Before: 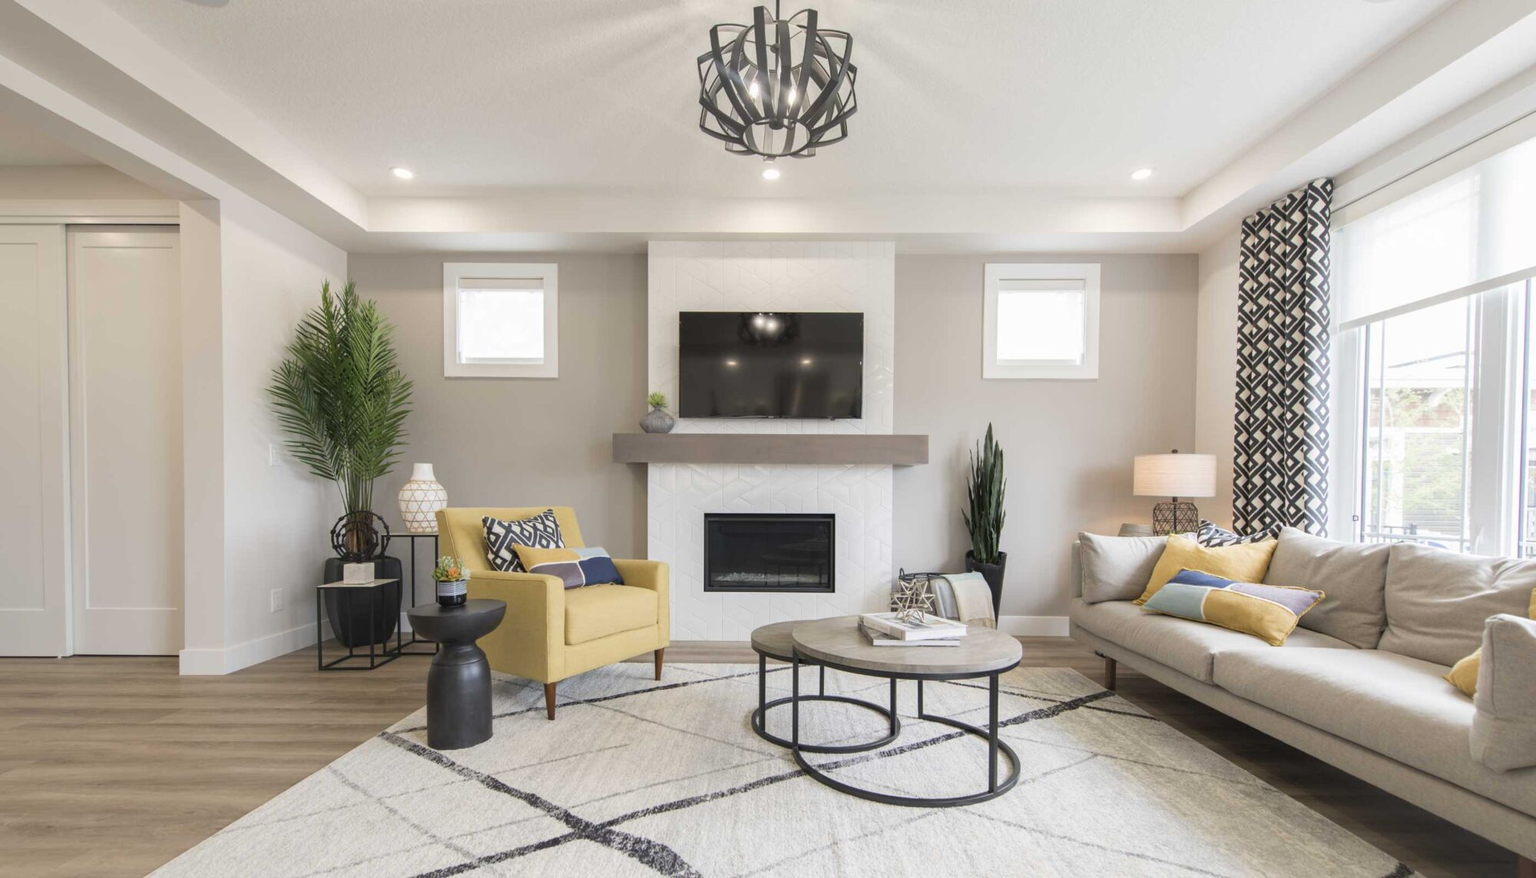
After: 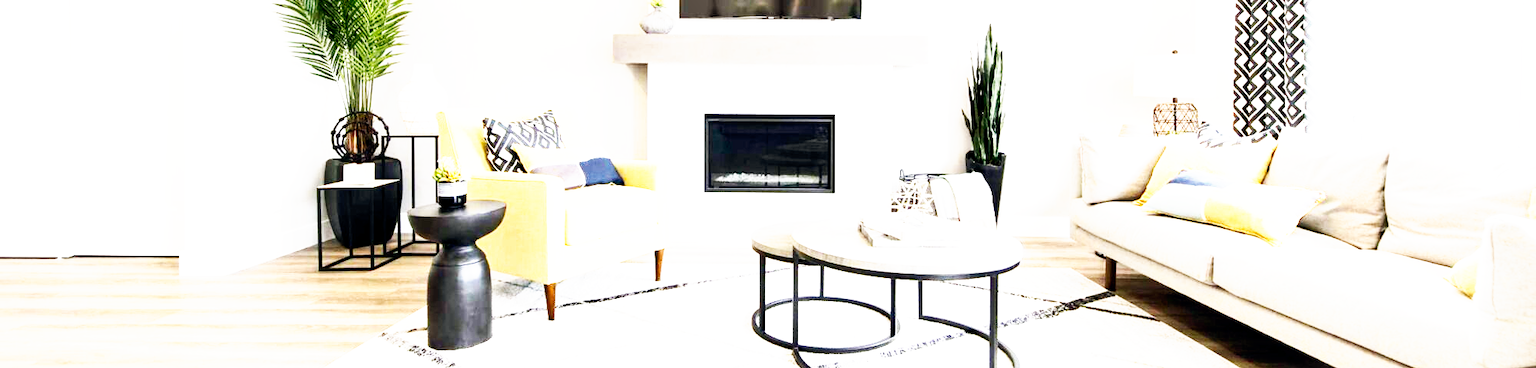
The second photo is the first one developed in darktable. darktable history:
color balance rgb: shadows lift › chroma 3.88%, shadows lift › hue 88.52°, power › hue 214.65°, global offset › chroma 0.1%, global offset › hue 252.4°, contrast 4.45%
exposure: black level correction 0.011, exposure 1.088 EV, compensate exposure bias true, compensate highlight preservation false
base curve: curves: ch0 [(0, 0) (0.007, 0.004) (0.027, 0.03) (0.046, 0.07) (0.207, 0.54) (0.442, 0.872) (0.673, 0.972) (1, 1)], preserve colors none
crop: top 45.551%, bottom 12.262%
shadows and highlights: shadows -88.03, highlights -35.45, shadows color adjustment 99.15%, highlights color adjustment 0%, soften with gaussian
tone curve: curves: ch0 [(0, 0) (0.003, 0.001) (0.011, 0.005) (0.025, 0.01) (0.044, 0.019) (0.069, 0.029) (0.1, 0.042) (0.136, 0.078) (0.177, 0.129) (0.224, 0.182) (0.277, 0.246) (0.335, 0.318) (0.399, 0.396) (0.468, 0.481) (0.543, 0.573) (0.623, 0.672) (0.709, 0.777) (0.801, 0.881) (0.898, 0.975) (1, 1)], preserve colors none
